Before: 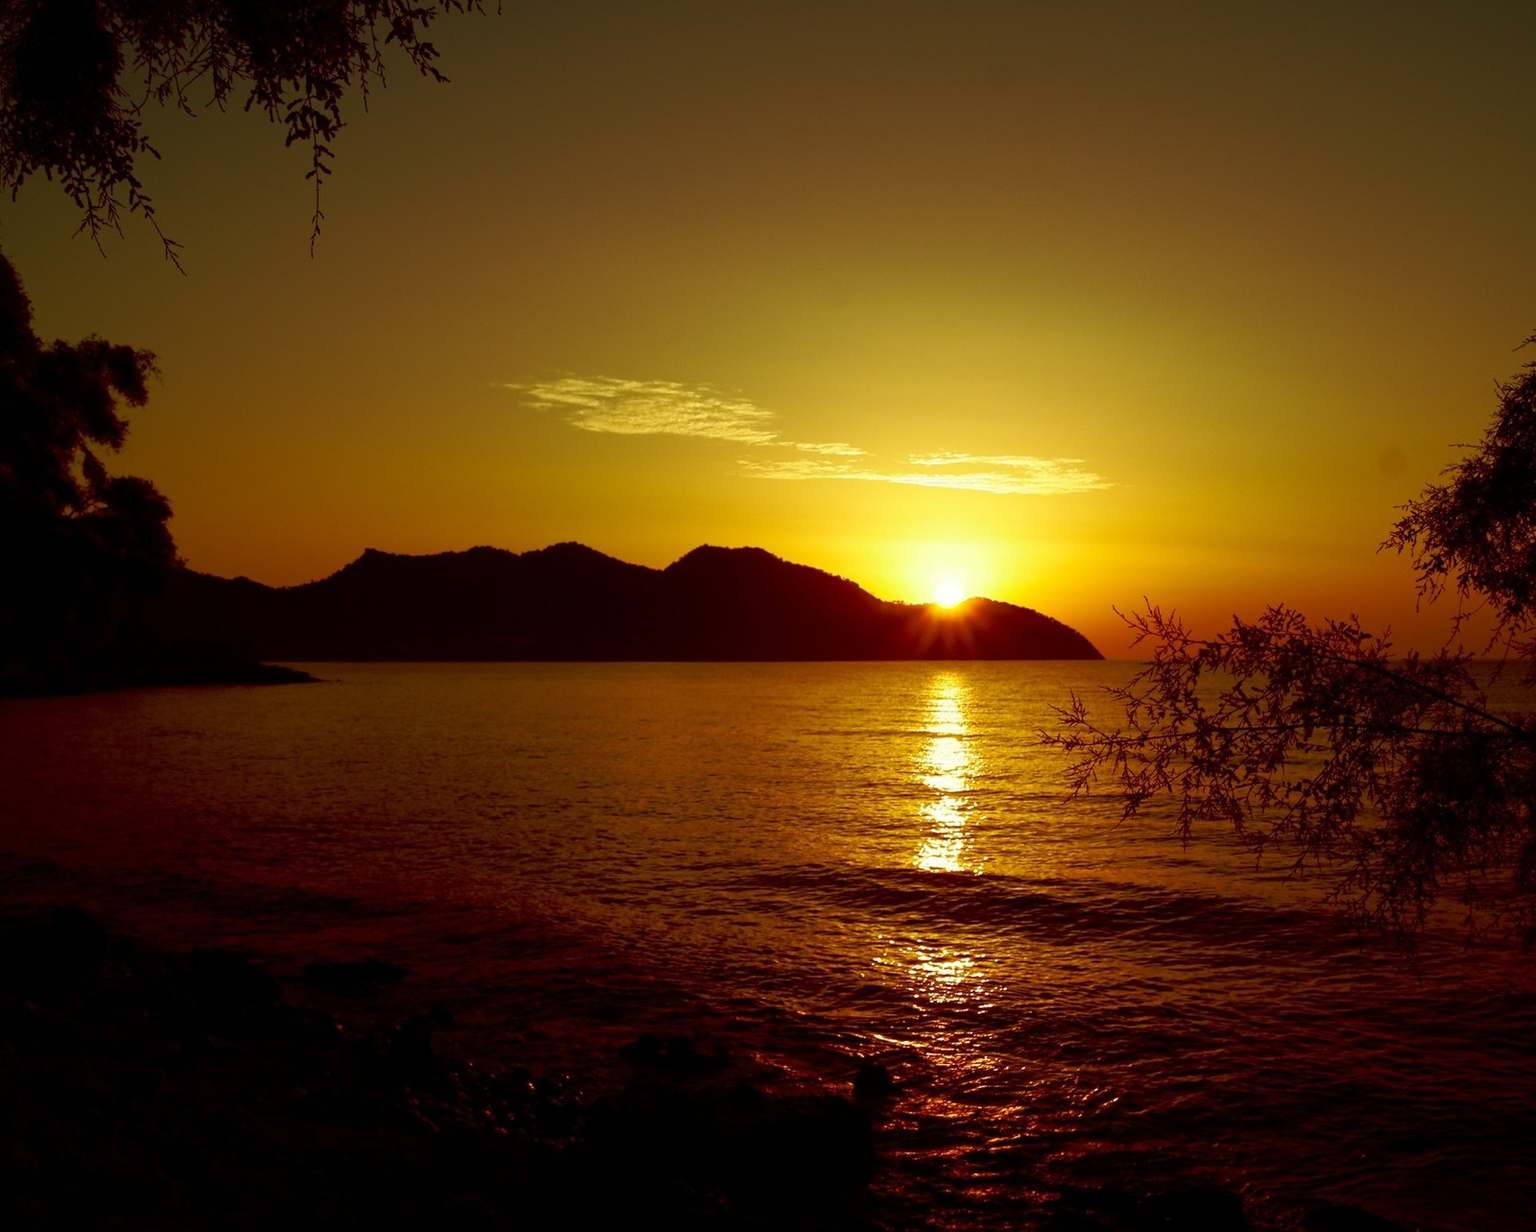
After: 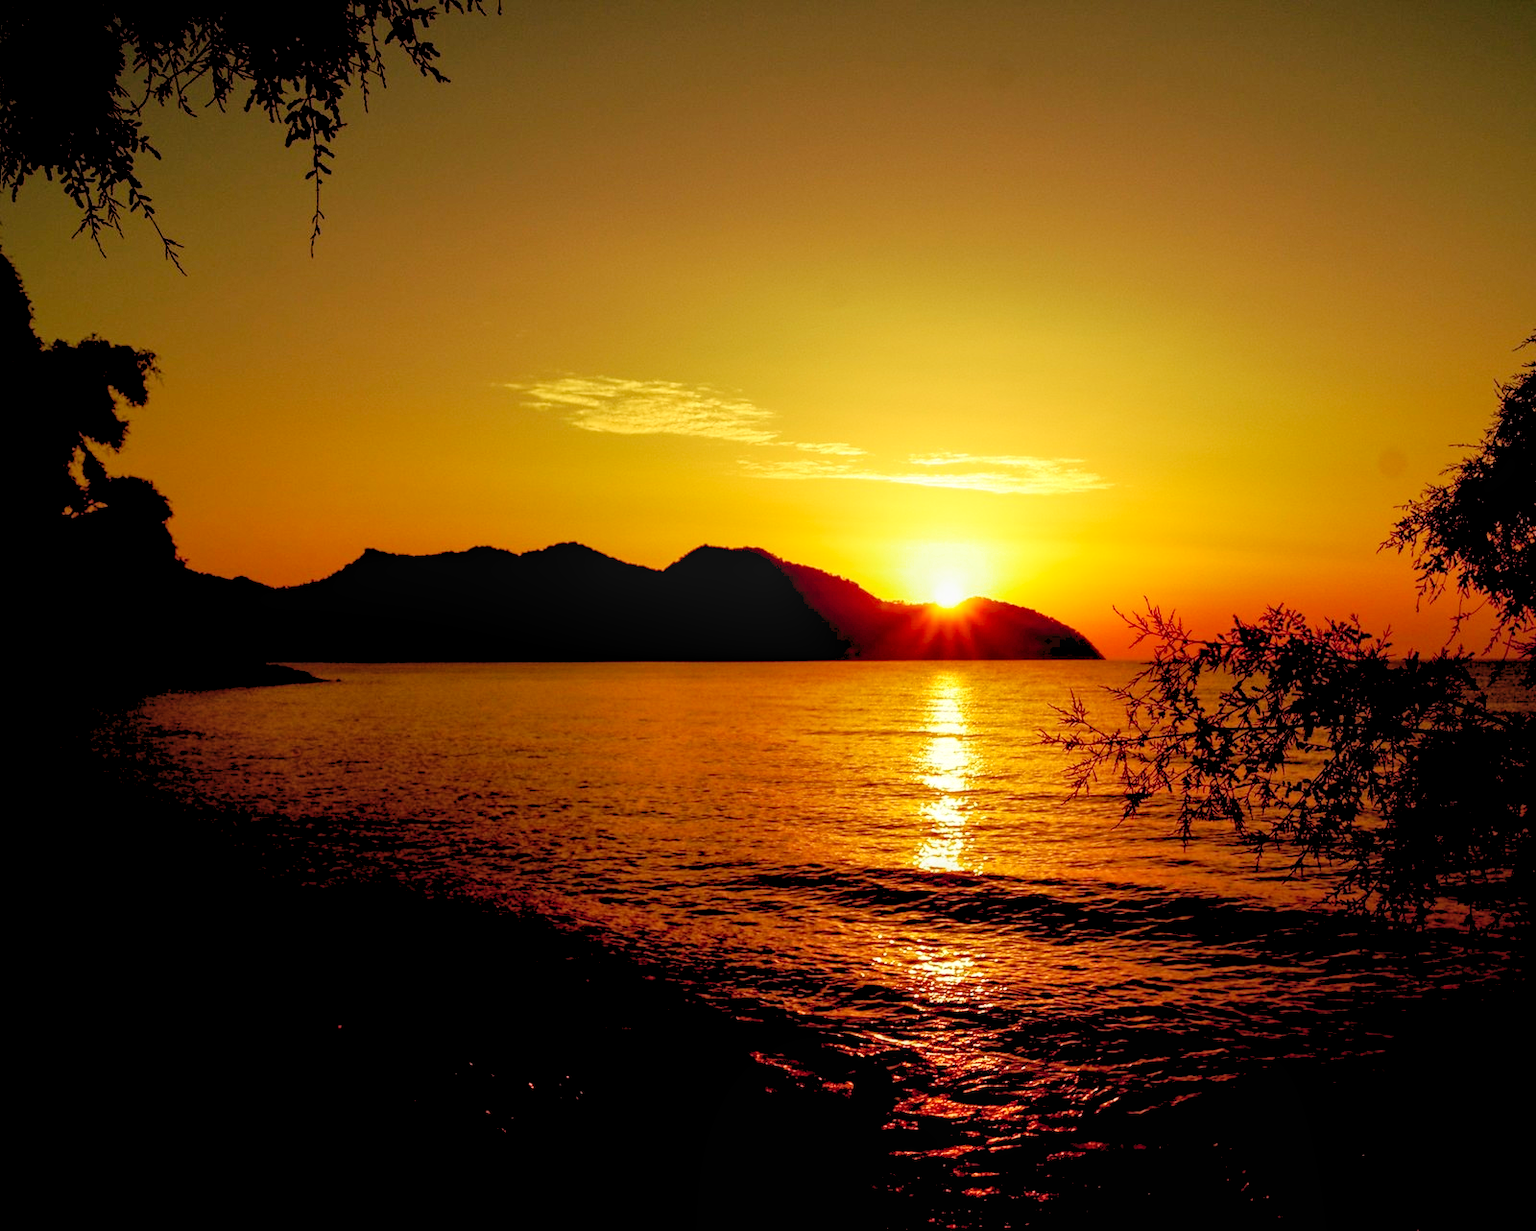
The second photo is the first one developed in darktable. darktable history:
filmic rgb: middle gray luminance 18.42%, black relative exposure -11.45 EV, white relative exposure 2.55 EV, threshold 6 EV, target black luminance 0%, hardness 8.41, latitude 99%, contrast 1.084, shadows ↔ highlights balance 0.505%, add noise in highlights 0, preserve chrominance max RGB, color science v3 (2019), use custom middle-gray values true, iterations of high-quality reconstruction 0, contrast in highlights soft, enable highlight reconstruction true
local contrast: on, module defaults
levels: levels [0.072, 0.414, 0.976]
